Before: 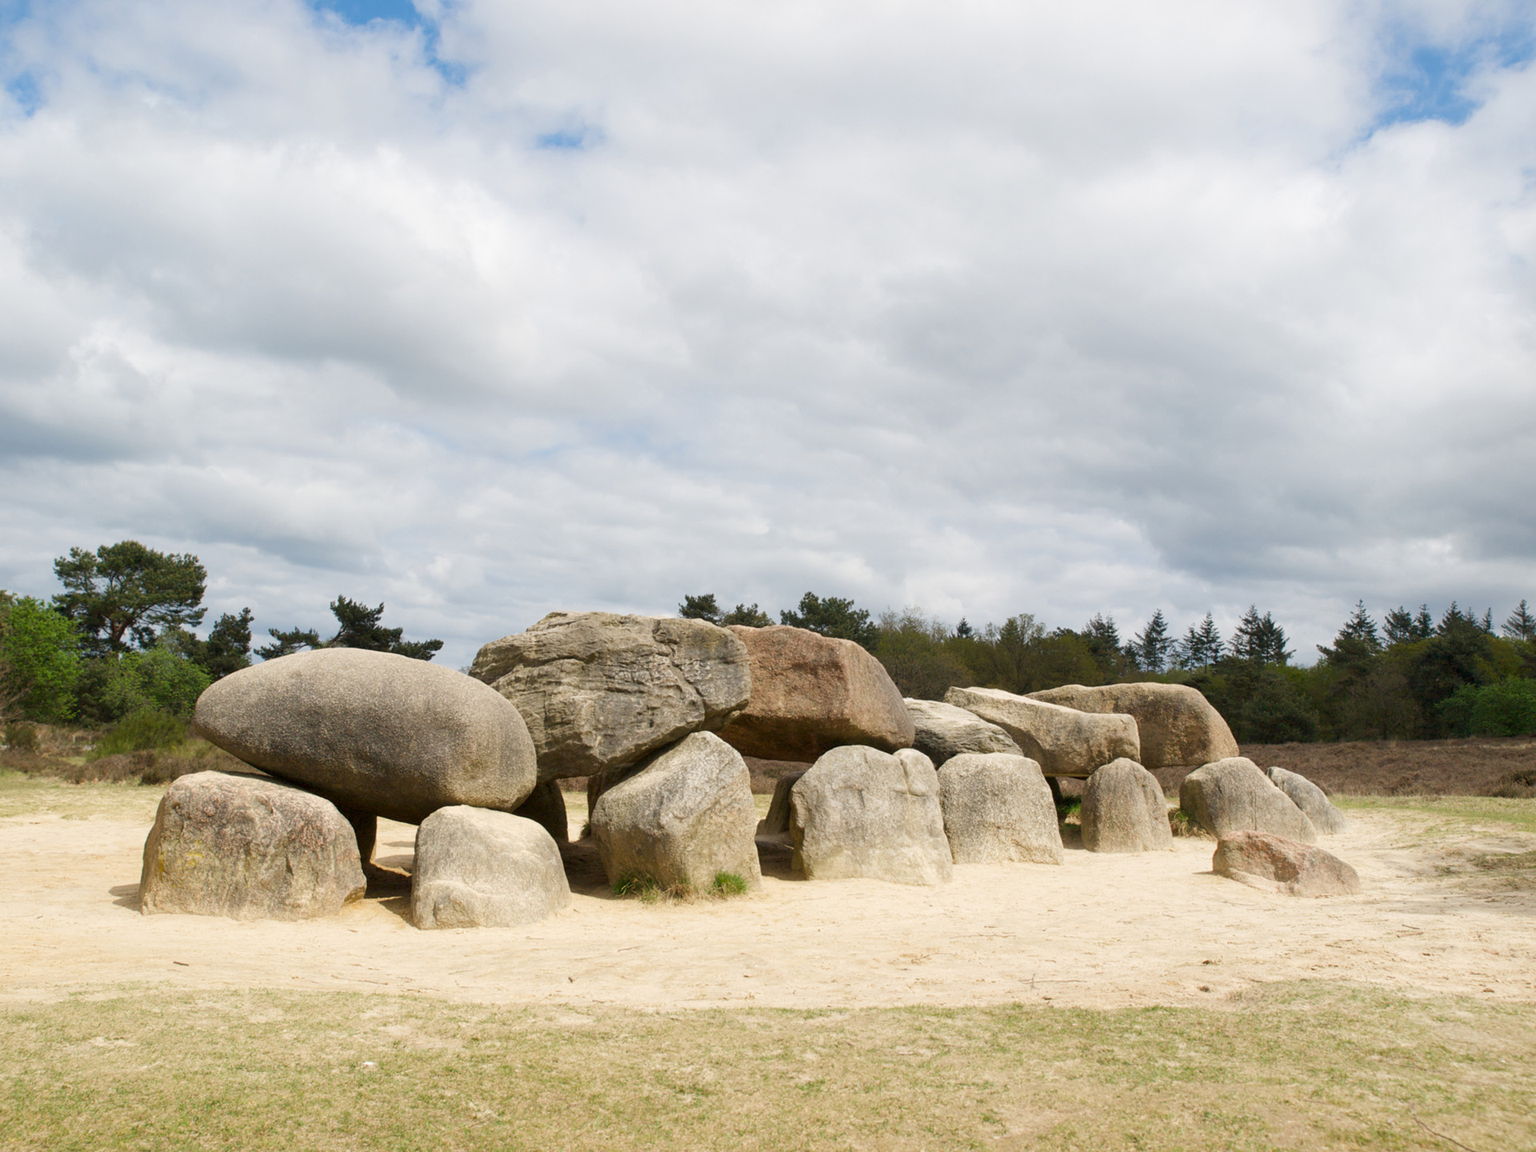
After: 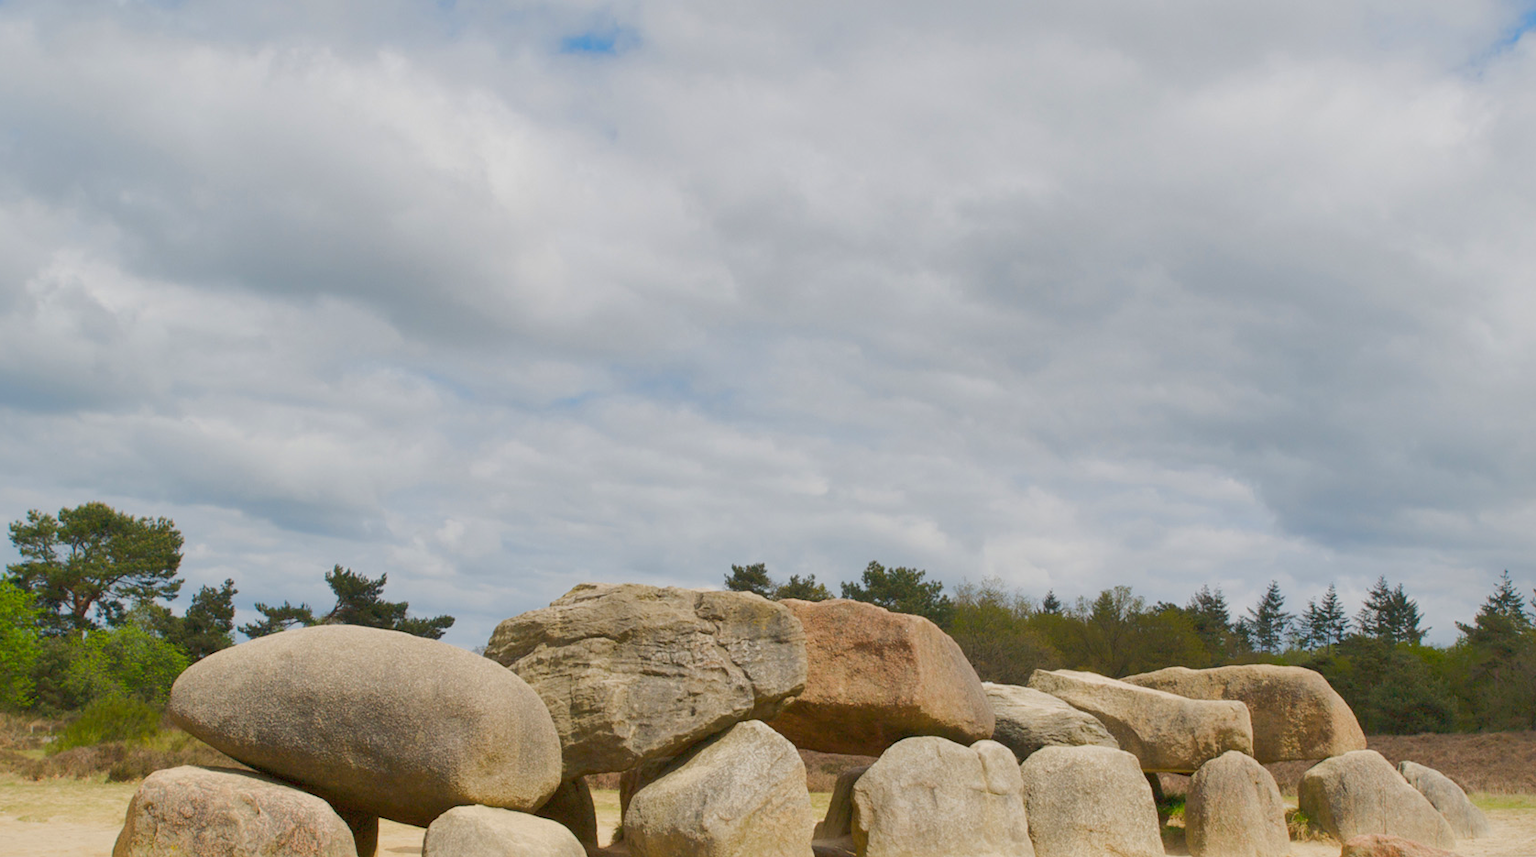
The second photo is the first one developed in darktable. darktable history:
crop: left 3.07%, top 8.945%, right 9.629%, bottom 26.018%
color balance rgb: linear chroma grading › global chroma 15.559%, perceptual saturation grading › global saturation 0.145%, hue shift -1.84°, perceptual brilliance grading › highlights 6.479%, perceptual brilliance grading › mid-tones 16.874%, perceptual brilliance grading › shadows -5.195%, contrast -21.634%
shadows and highlights: on, module defaults
